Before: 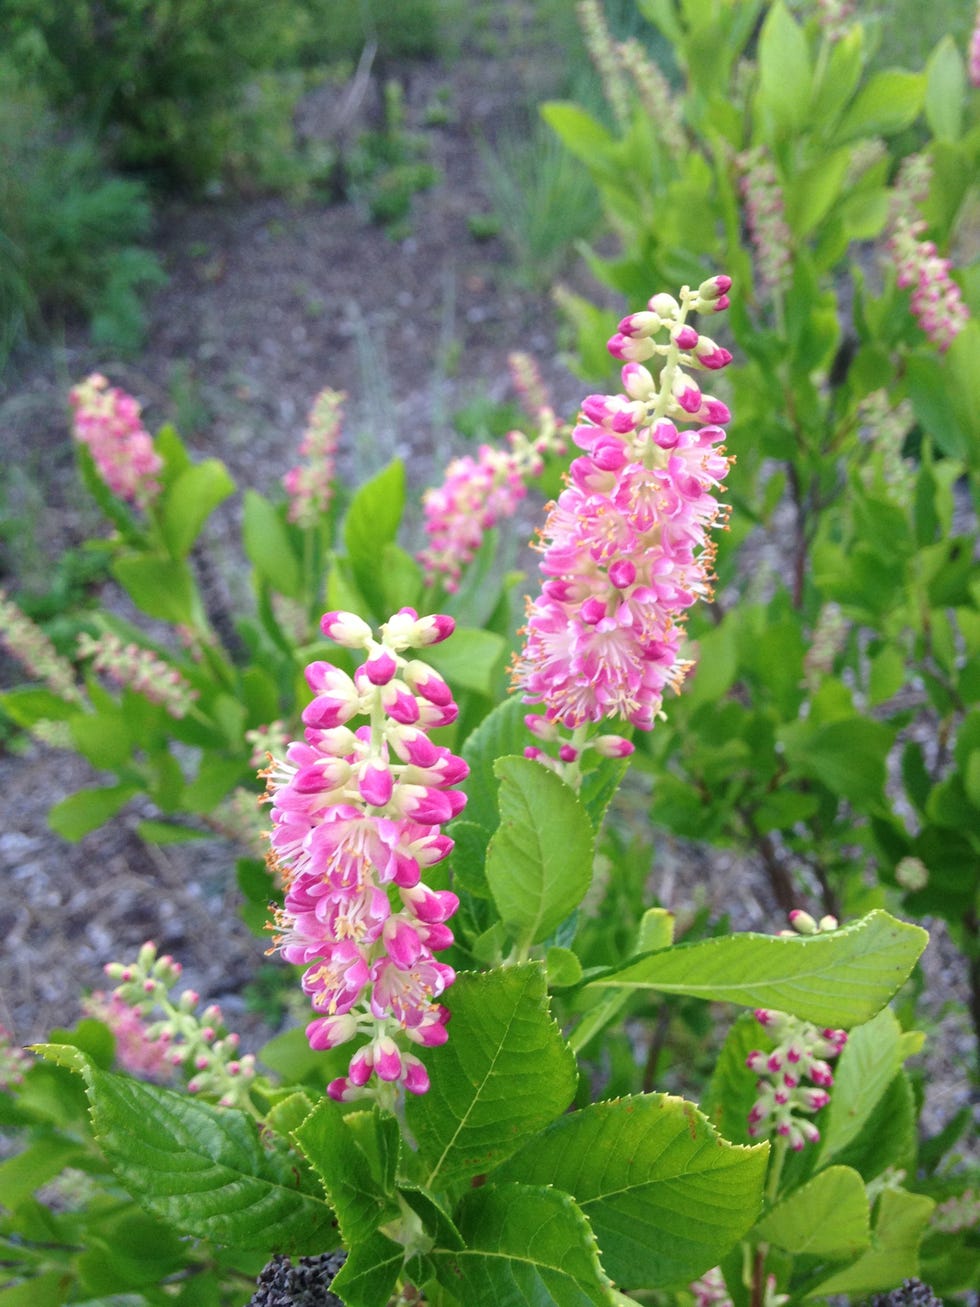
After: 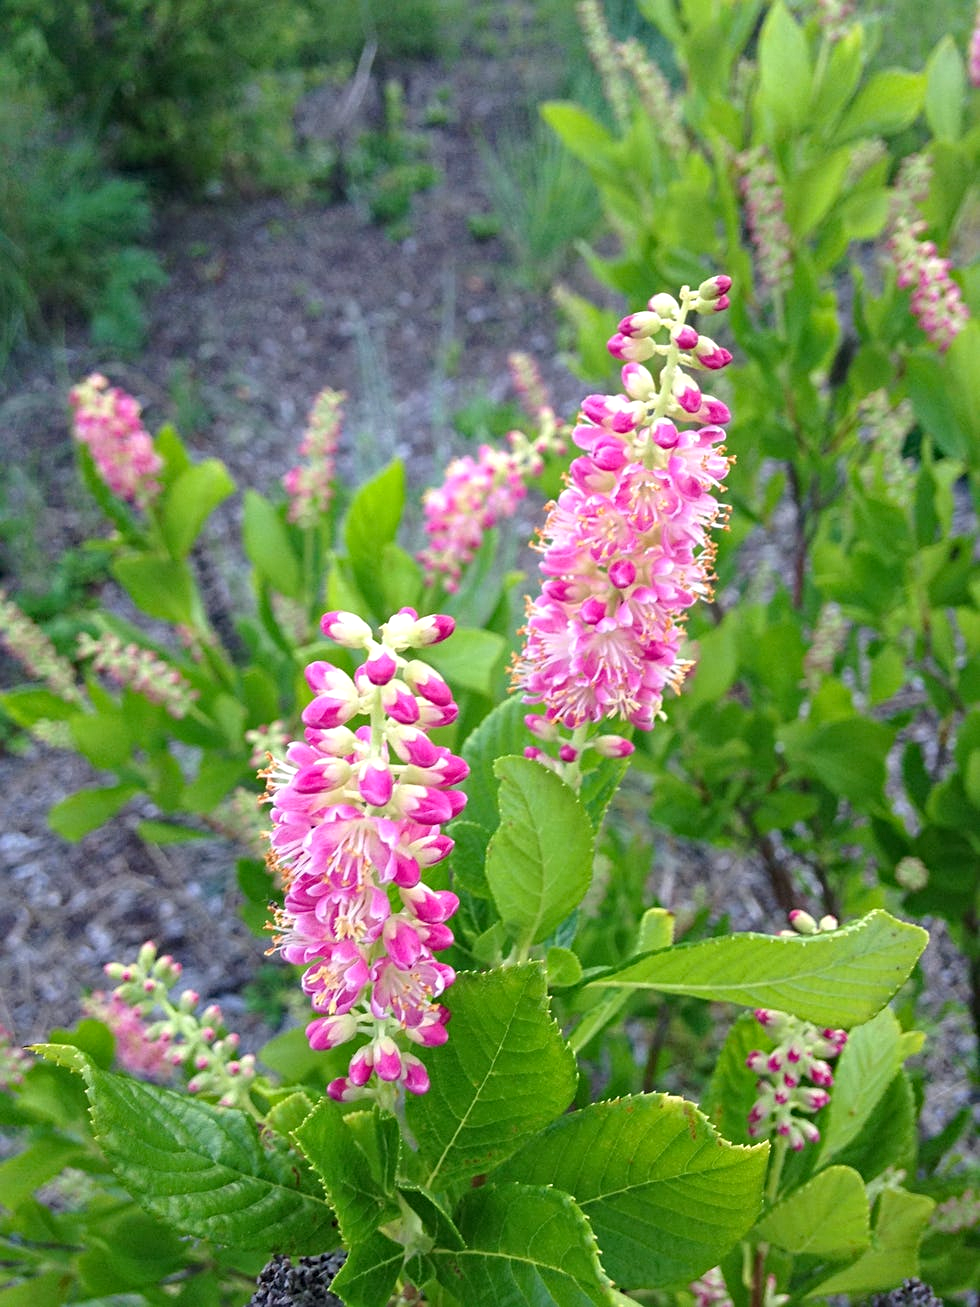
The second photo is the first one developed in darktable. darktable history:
sharpen: radius 2.498, amount 0.337
haze removal: compatibility mode true, adaptive false
exposure: exposure 0.131 EV, compensate highlight preservation false
